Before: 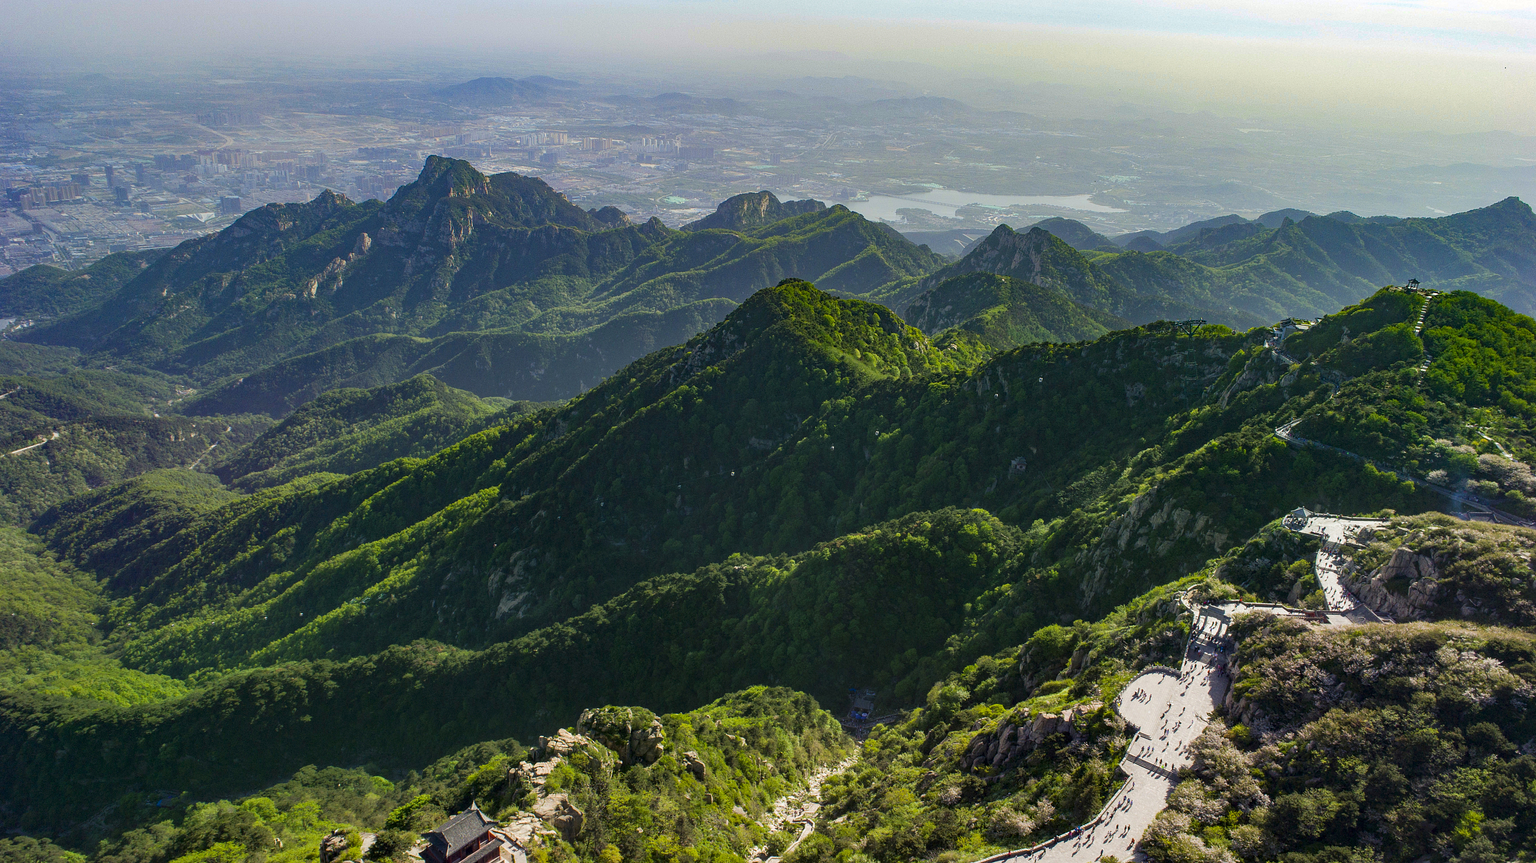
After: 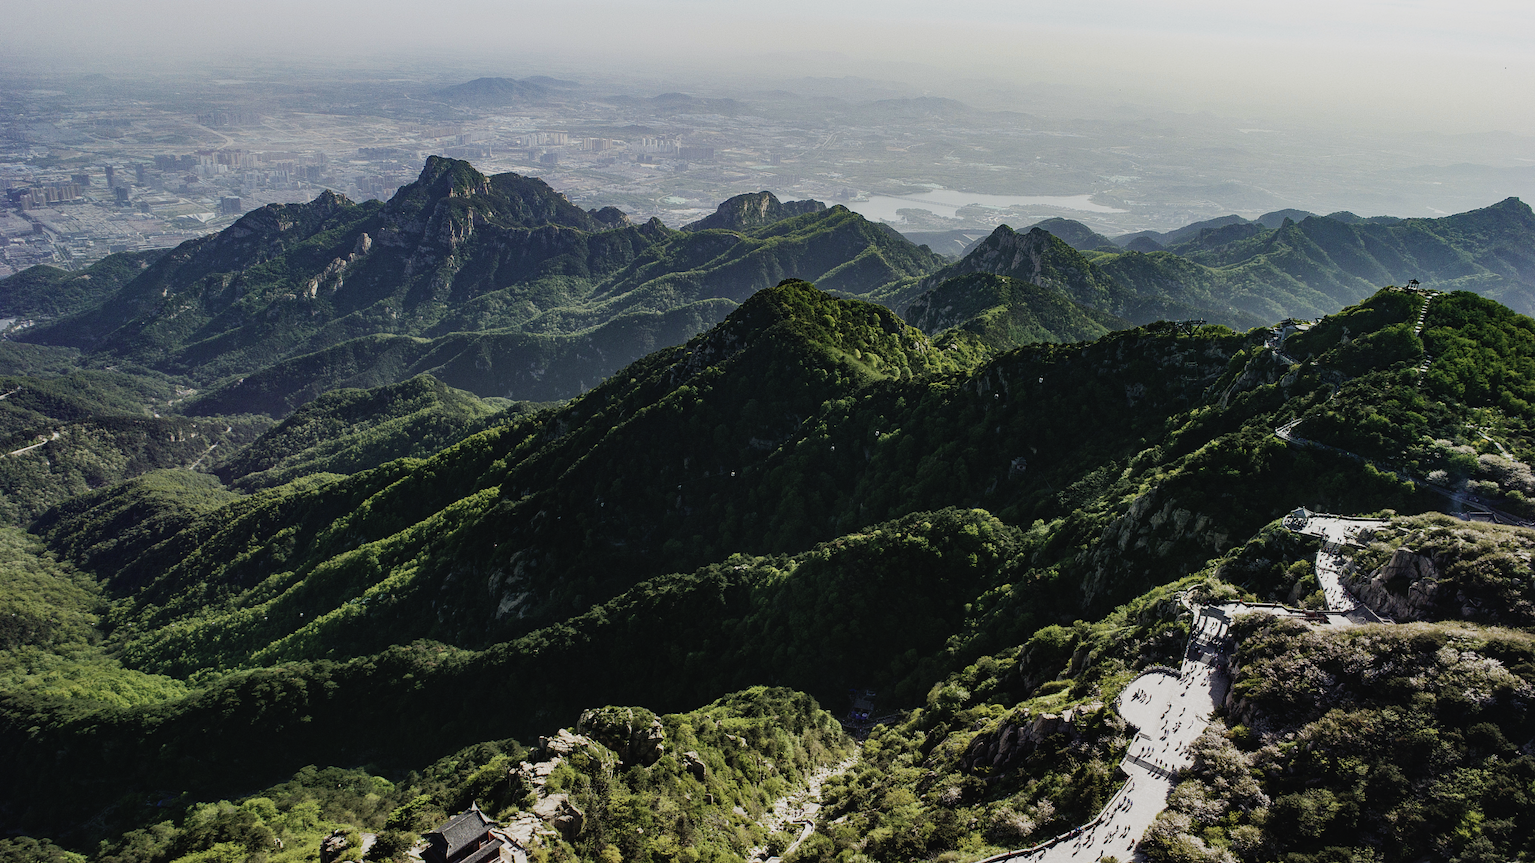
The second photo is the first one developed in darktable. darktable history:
sigmoid: contrast 1.8, skew -0.2, preserve hue 0%, red attenuation 0.1, red rotation 0.035, green attenuation 0.1, green rotation -0.017, blue attenuation 0.15, blue rotation -0.052, base primaries Rec2020
contrast brightness saturation: contrast -0.05, saturation -0.41
